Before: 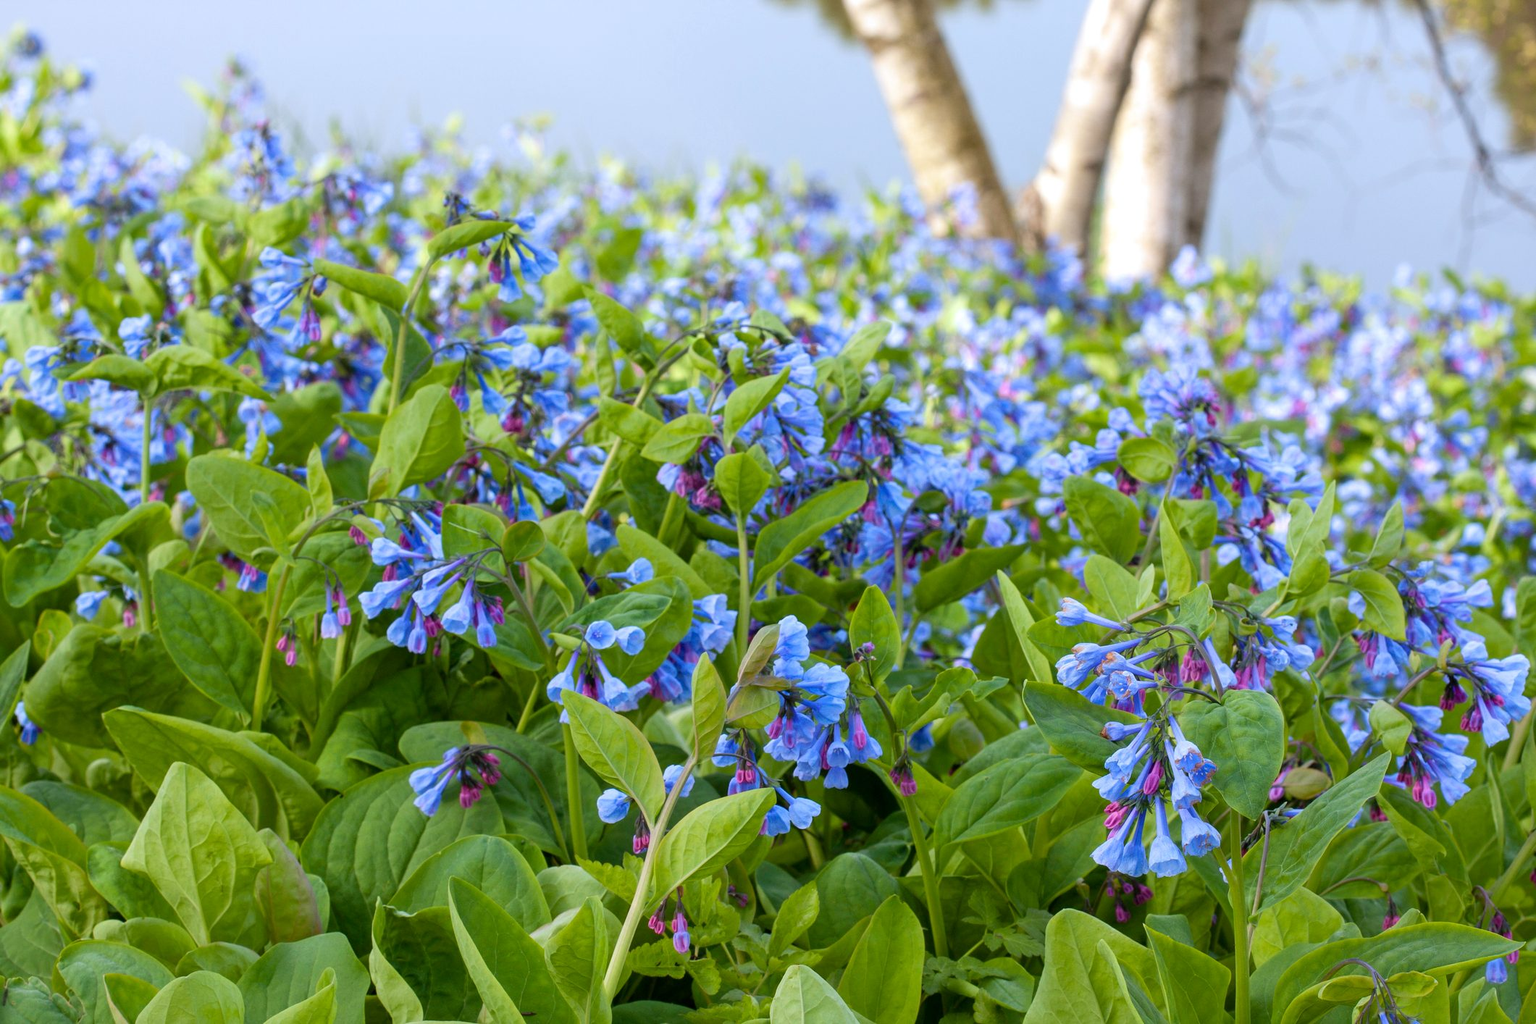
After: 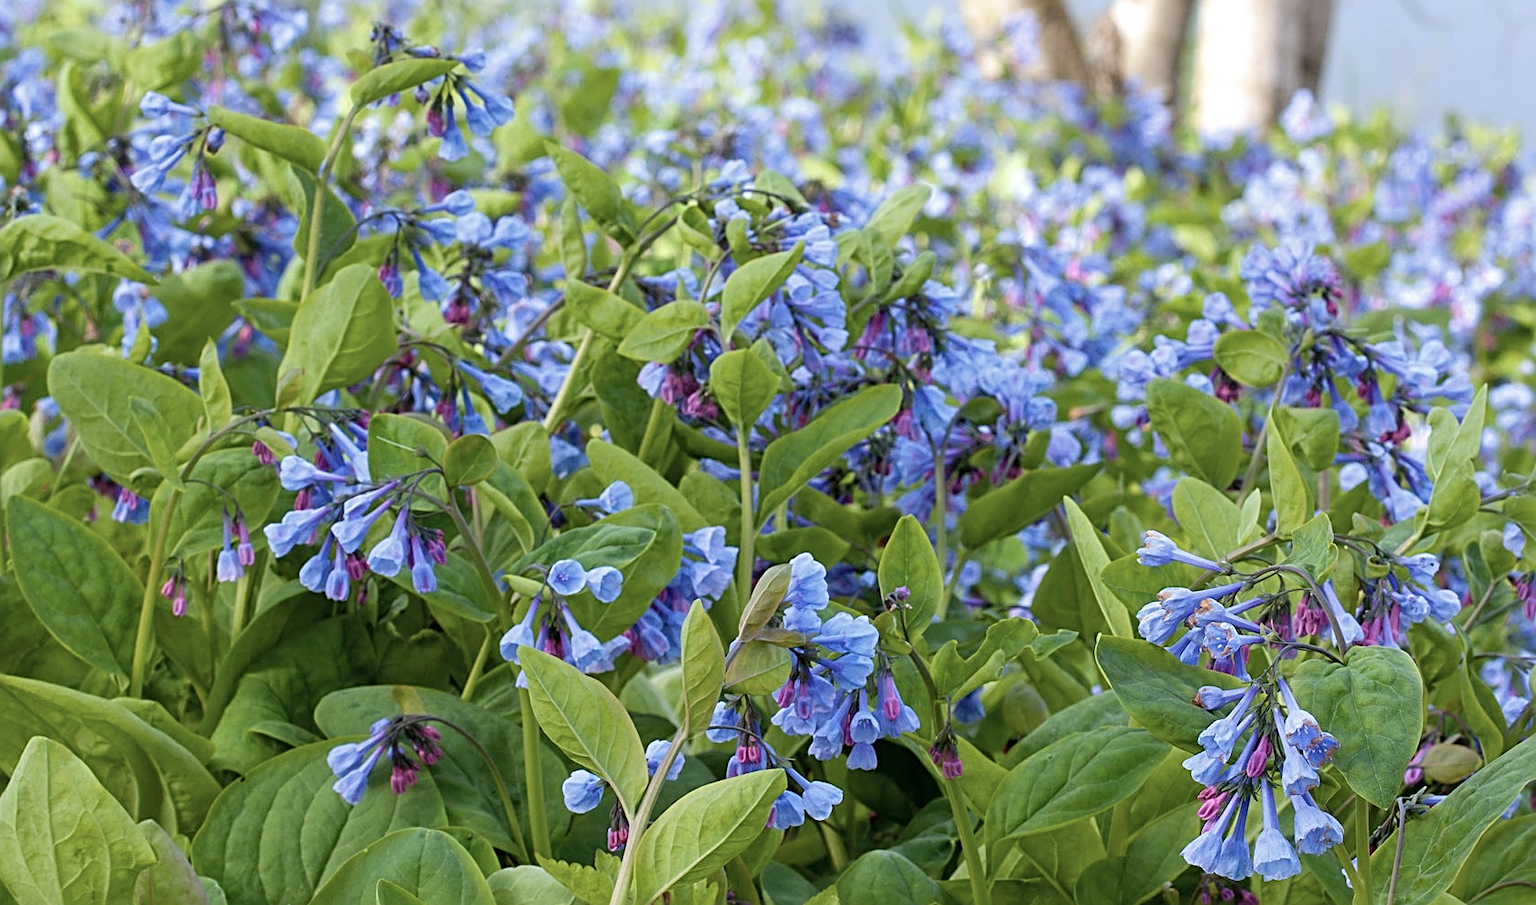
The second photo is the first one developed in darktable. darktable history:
sharpen: radius 2.697, amount 0.667
crop: left 9.631%, top 17.015%, right 10.492%, bottom 12.322%
color correction: highlights b* 0.011, saturation 0.777
